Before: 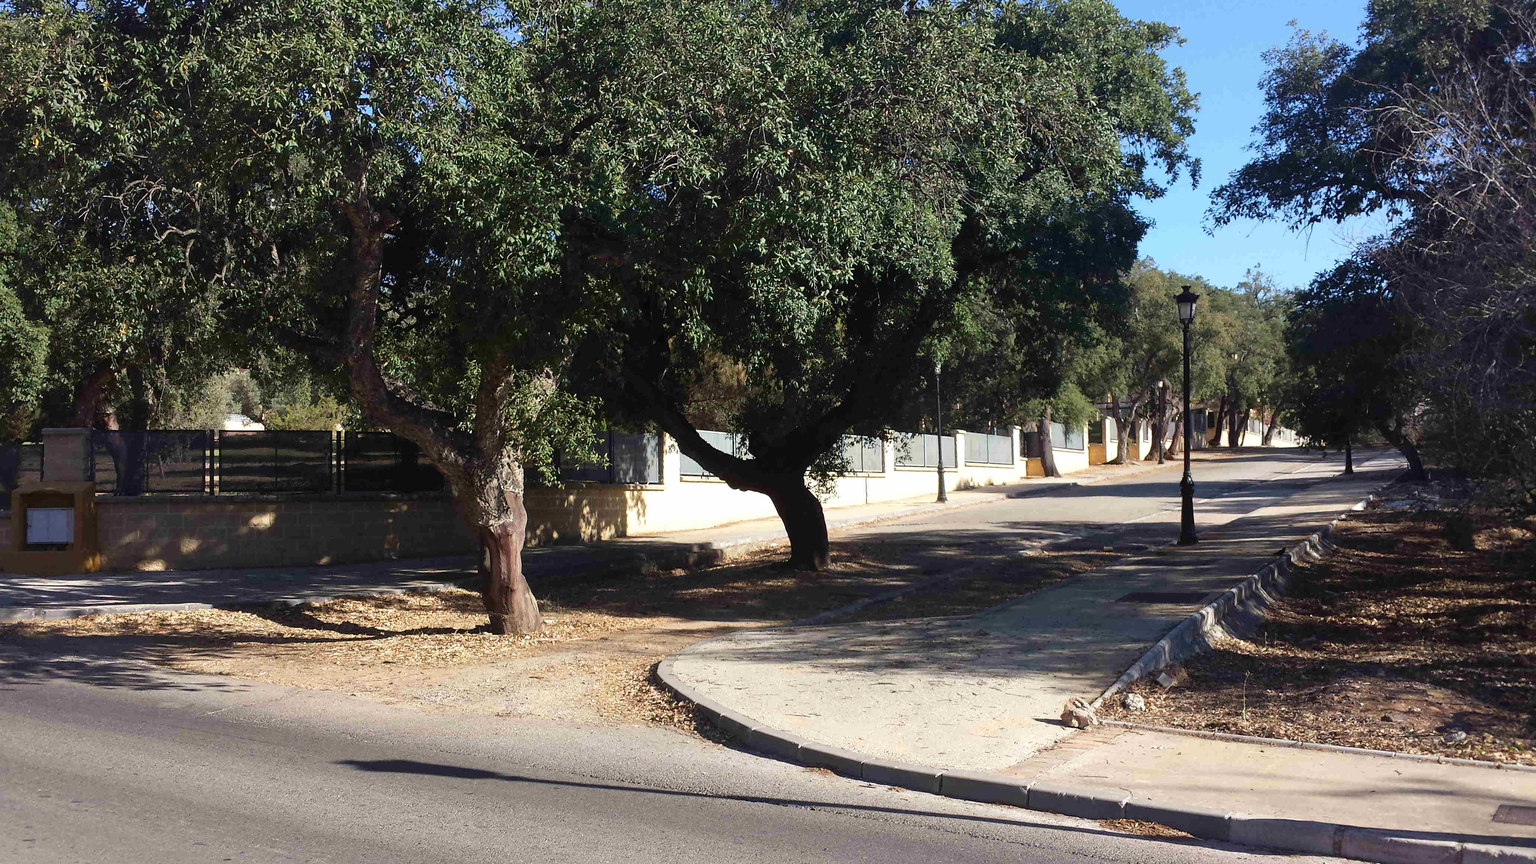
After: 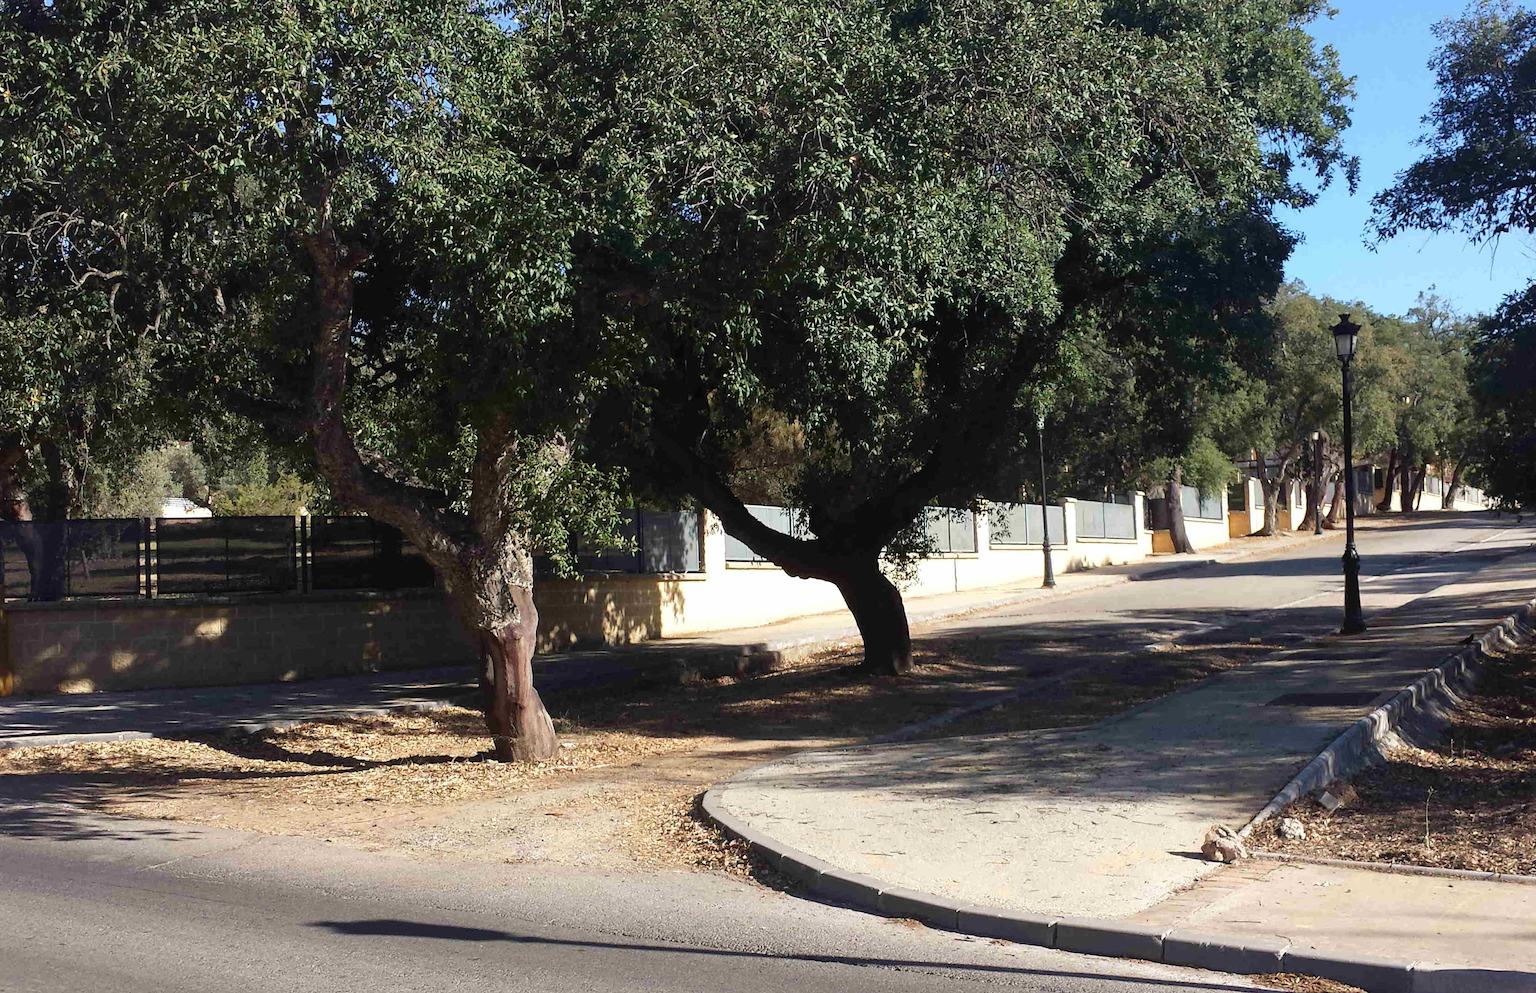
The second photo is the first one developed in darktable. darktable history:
crop and rotate: angle 1.24°, left 4.398%, top 0.781%, right 11.417%, bottom 2.399%
